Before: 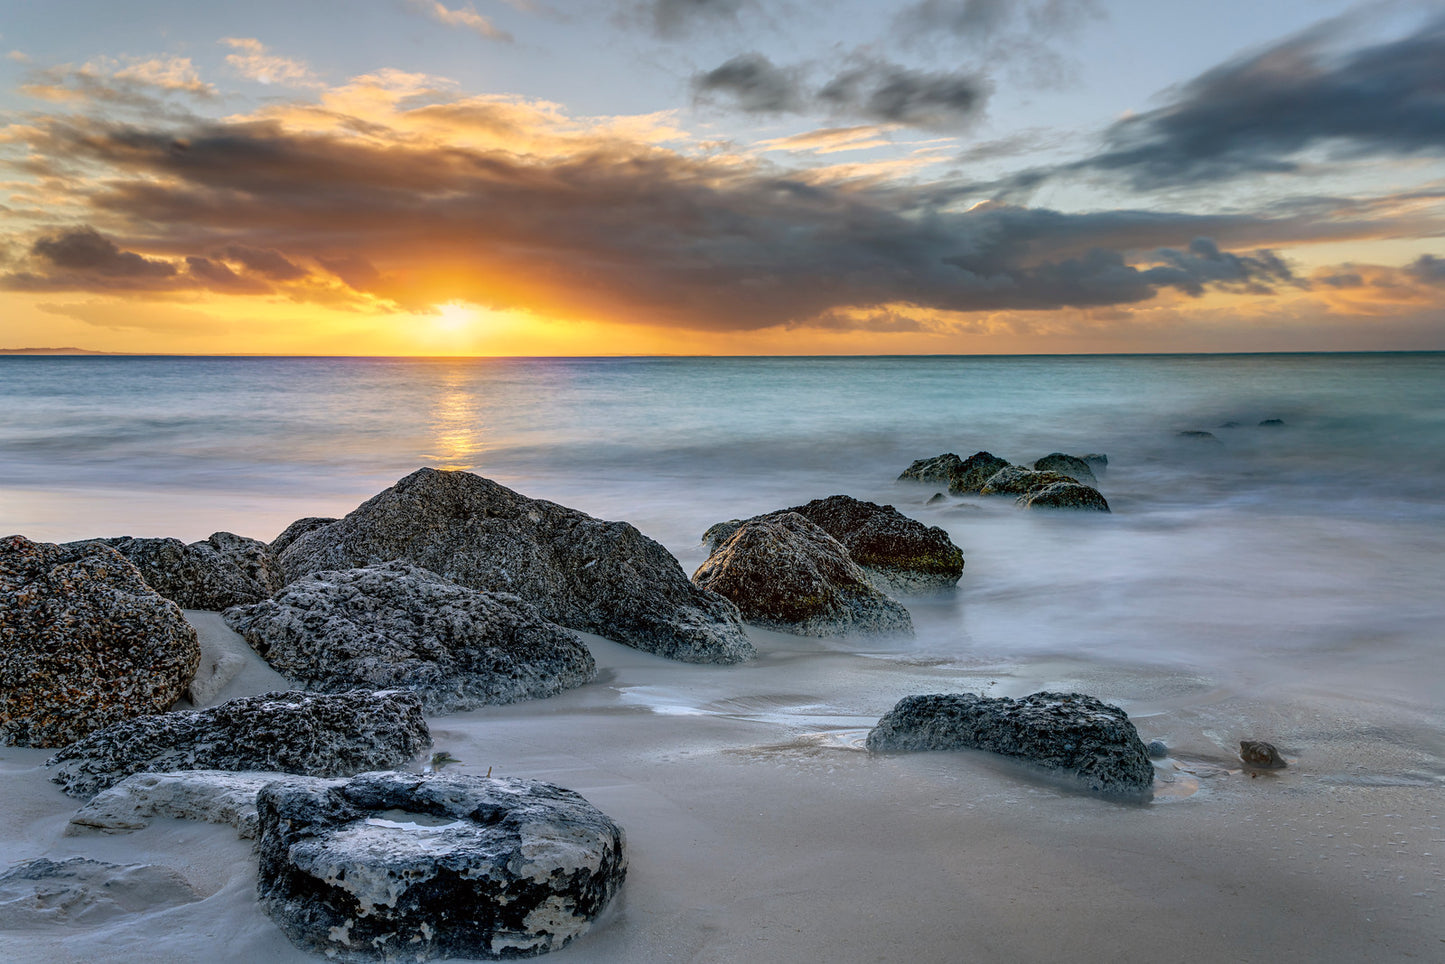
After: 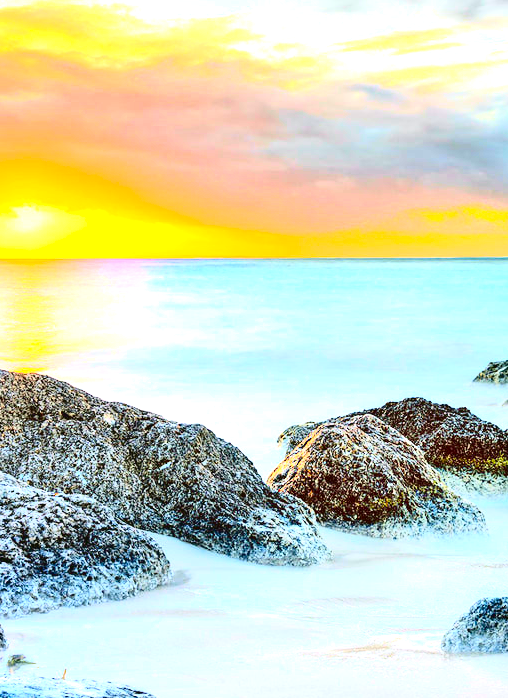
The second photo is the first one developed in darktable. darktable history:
crop and rotate: left 29.476%, top 10.214%, right 35.32%, bottom 17.333%
tone curve: curves: ch0 [(0.003, 0.032) (0.037, 0.037) (0.142, 0.117) (0.279, 0.311) (0.405, 0.49) (0.526, 0.651) (0.722, 0.857) (0.875, 0.946) (1, 0.98)]; ch1 [(0, 0) (0.305, 0.325) (0.453, 0.437) (0.482, 0.473) (0.501, 0.498) (0.515, 0.523) (0.559, 0.591) (0.6, 0.659) (0.656, 0.71) (1, 1)]; ch2 [(0, 0) (0.323, 0.277) (0.424, 0.396) (0.479, 0.484) (0.499, 0.502) (0.515, 0.537) (0.564, 0.595) (0.644, 0.703) (0.742, 0.803) (1, 1)], color space Lab, independent channels, preserve colors none
color balance rgb: perceptual saturation grading › global saturation 10%, global vibrance 20%
exposure: exposure 2.04 EV, compensate highlight preservation false
